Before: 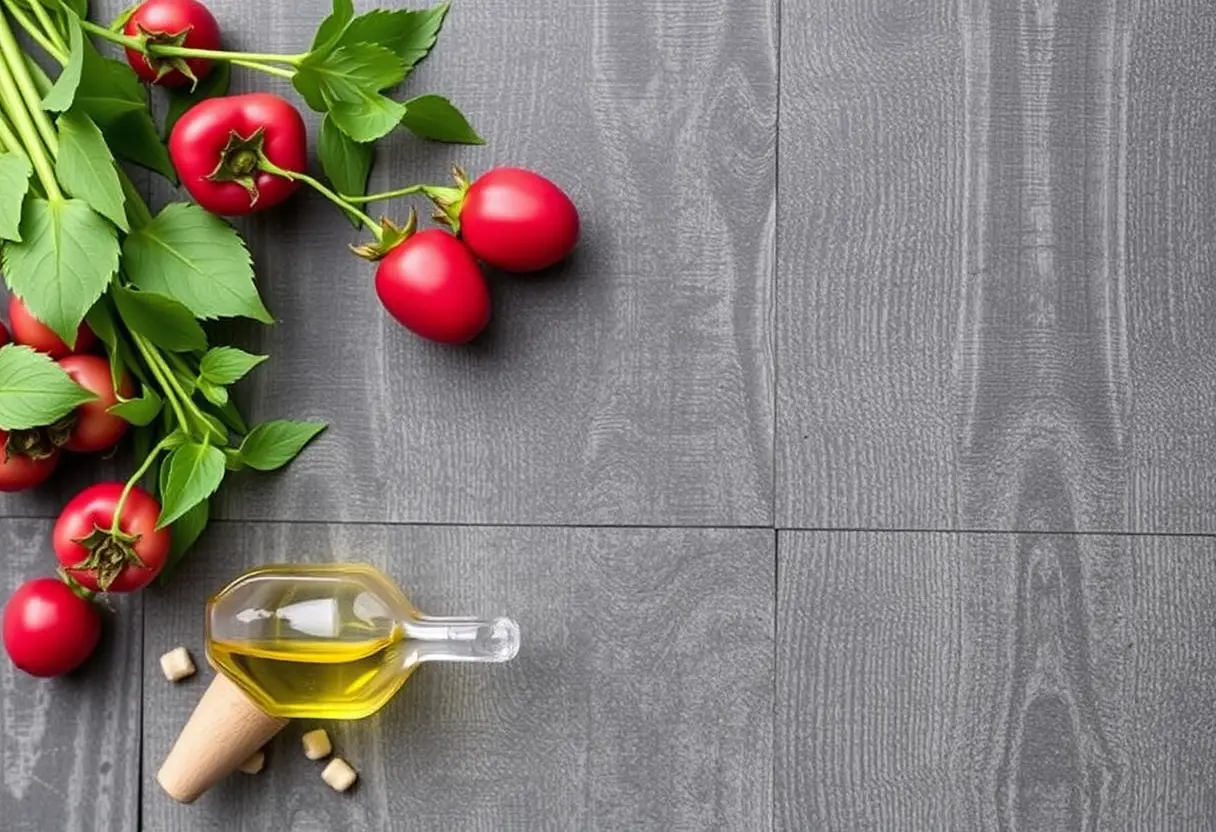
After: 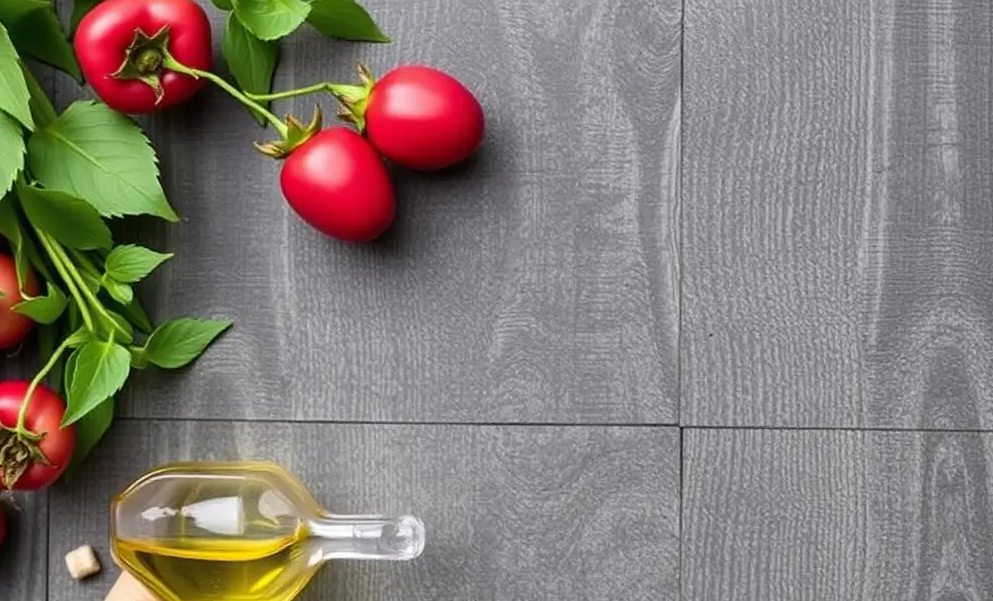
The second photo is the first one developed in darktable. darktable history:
crop: left 7.887%, top 12.326%, right 10.437%, bottom 15.411%
